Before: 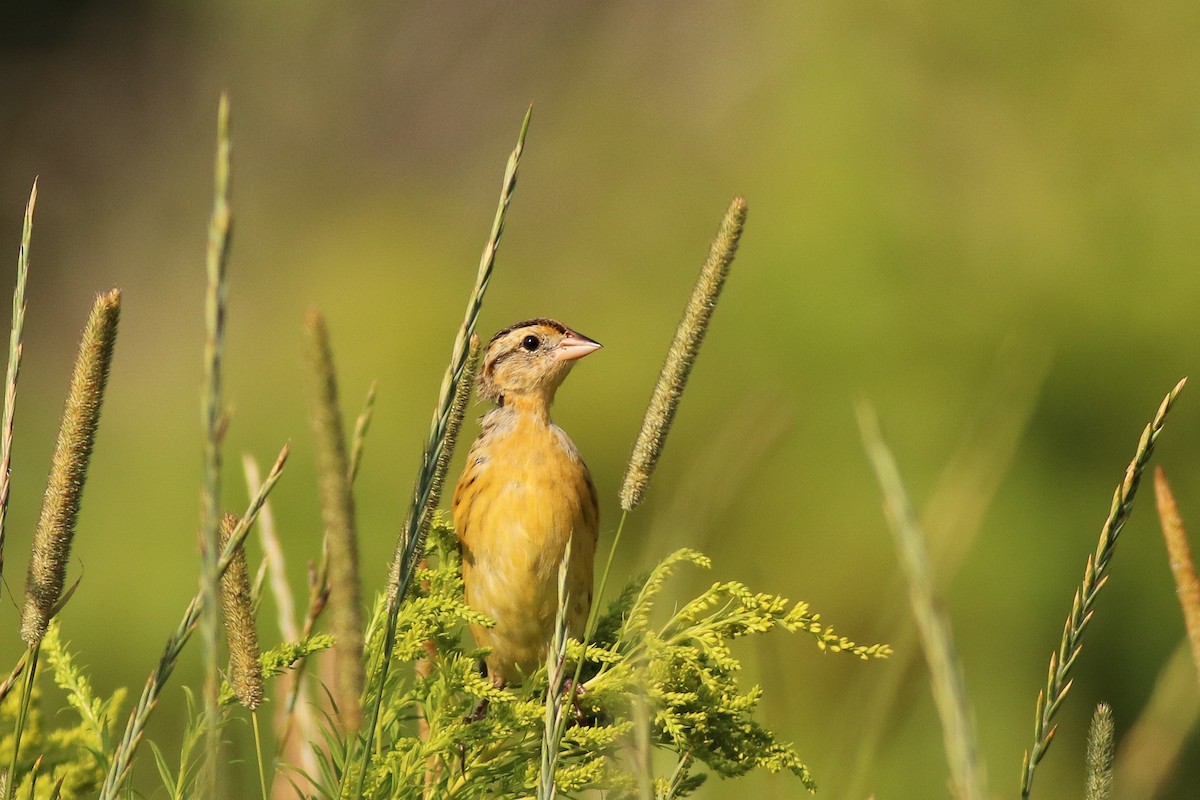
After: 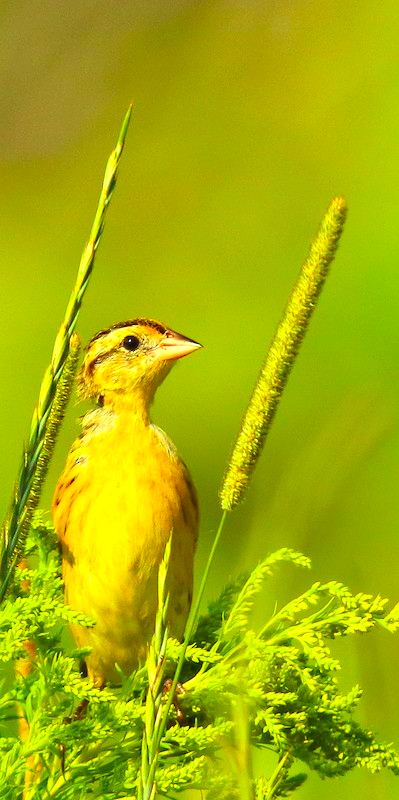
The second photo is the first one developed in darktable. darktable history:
exposure: black level correction -0.002, exposure 0.708 EV, compensate exposure bias true, compensate highlight preservation false
crop: left 33.36%, right 33.36%
color correction: highlights a* -10.77, highlights b* 9.8, saturation 1.72
